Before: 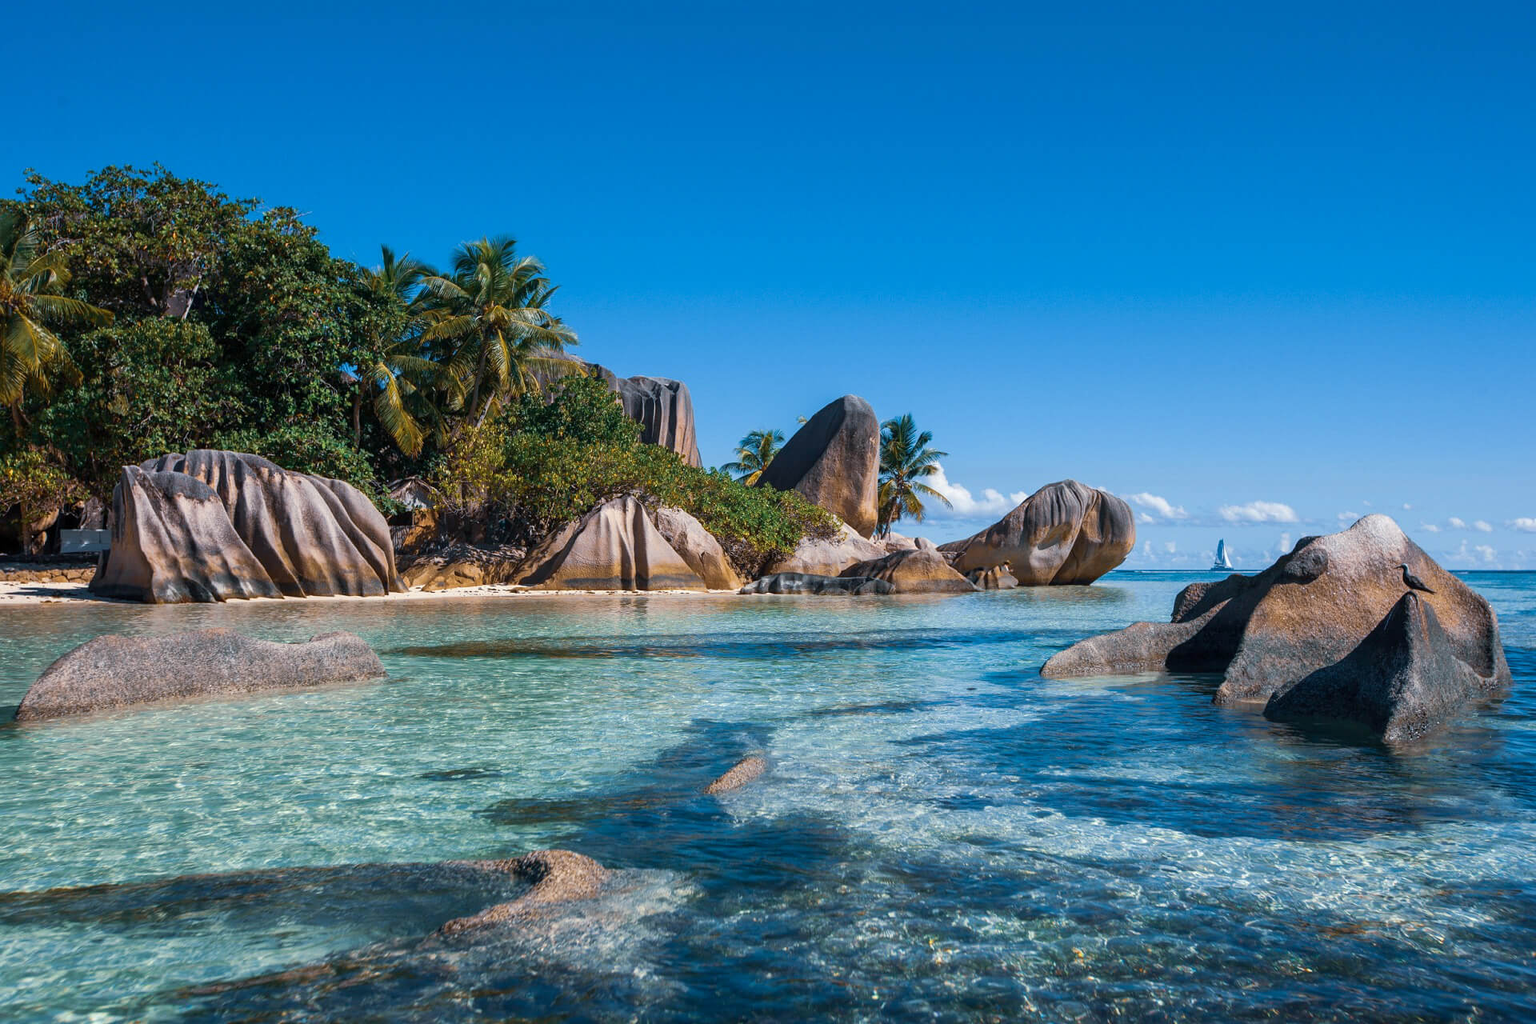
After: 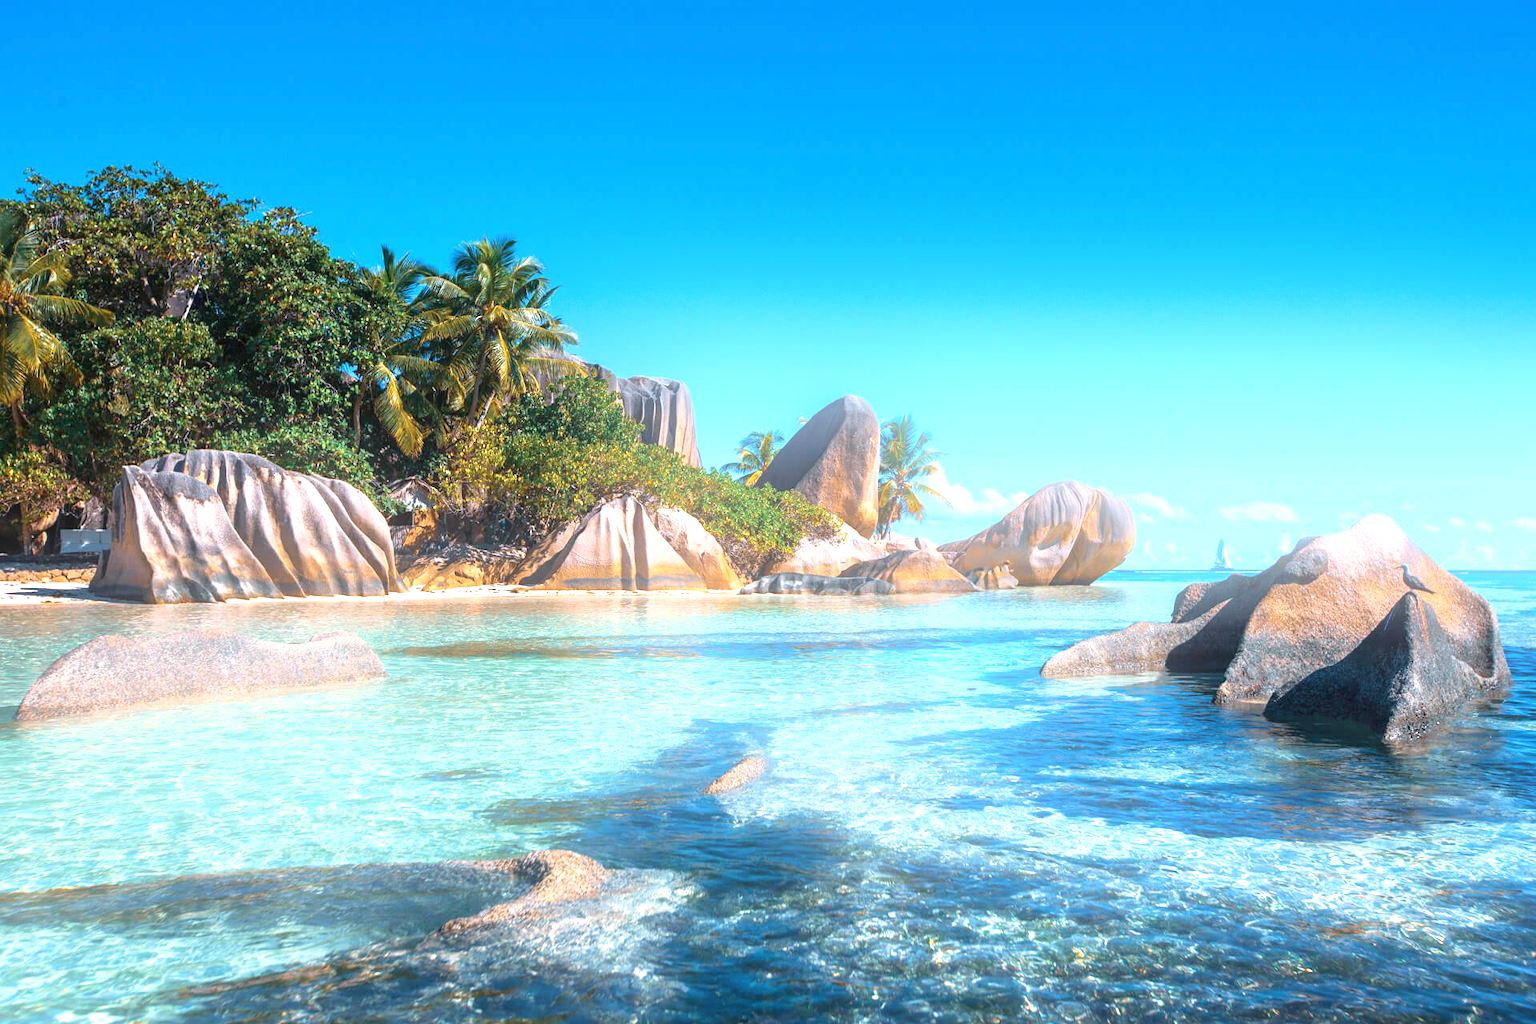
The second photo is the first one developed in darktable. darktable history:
exposure: black level correction 0, exposure 1.2 EV, compensate exposure bias true, compensate highlight preservation false
bloom: size 16%, threshold 98%, strength 20%
